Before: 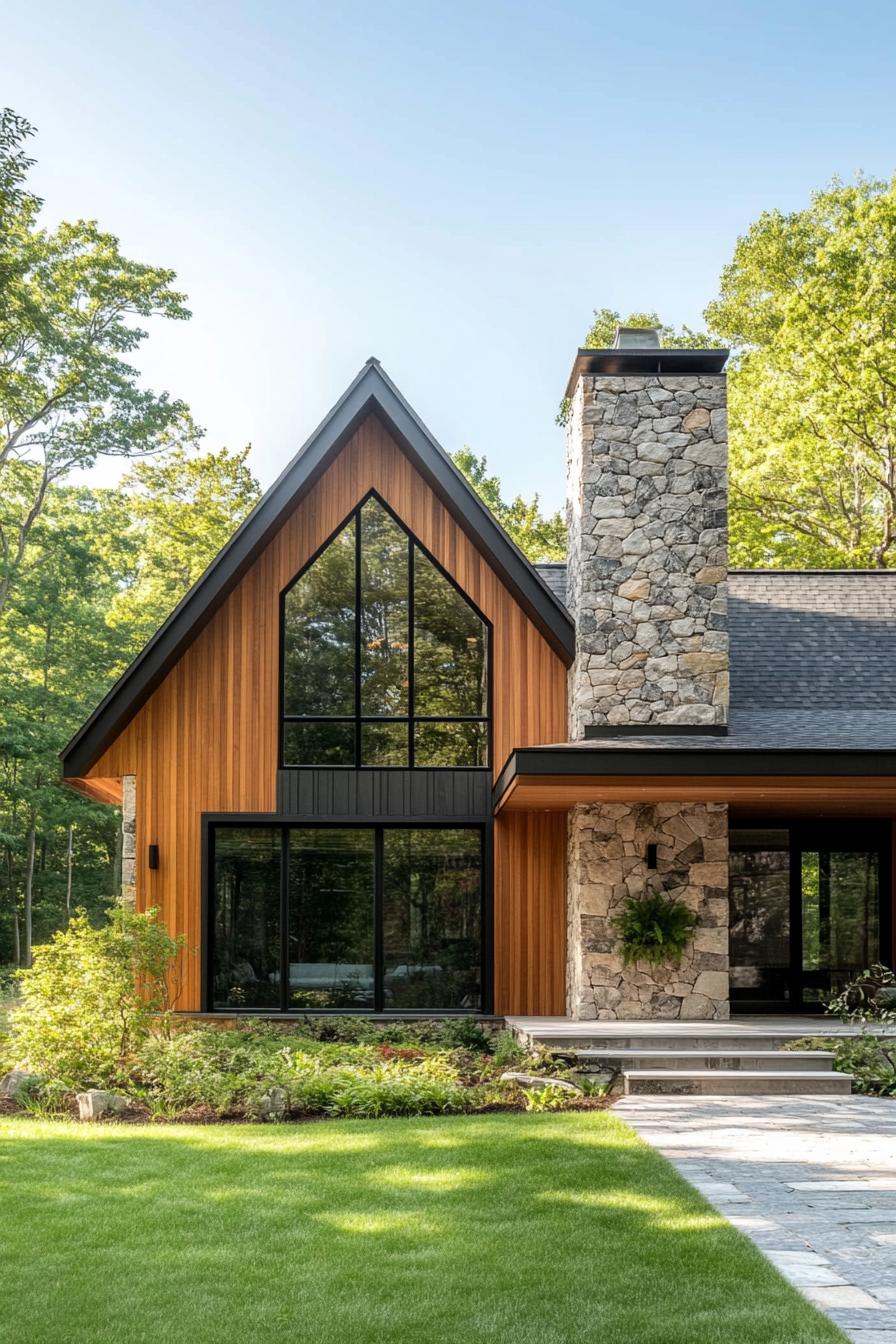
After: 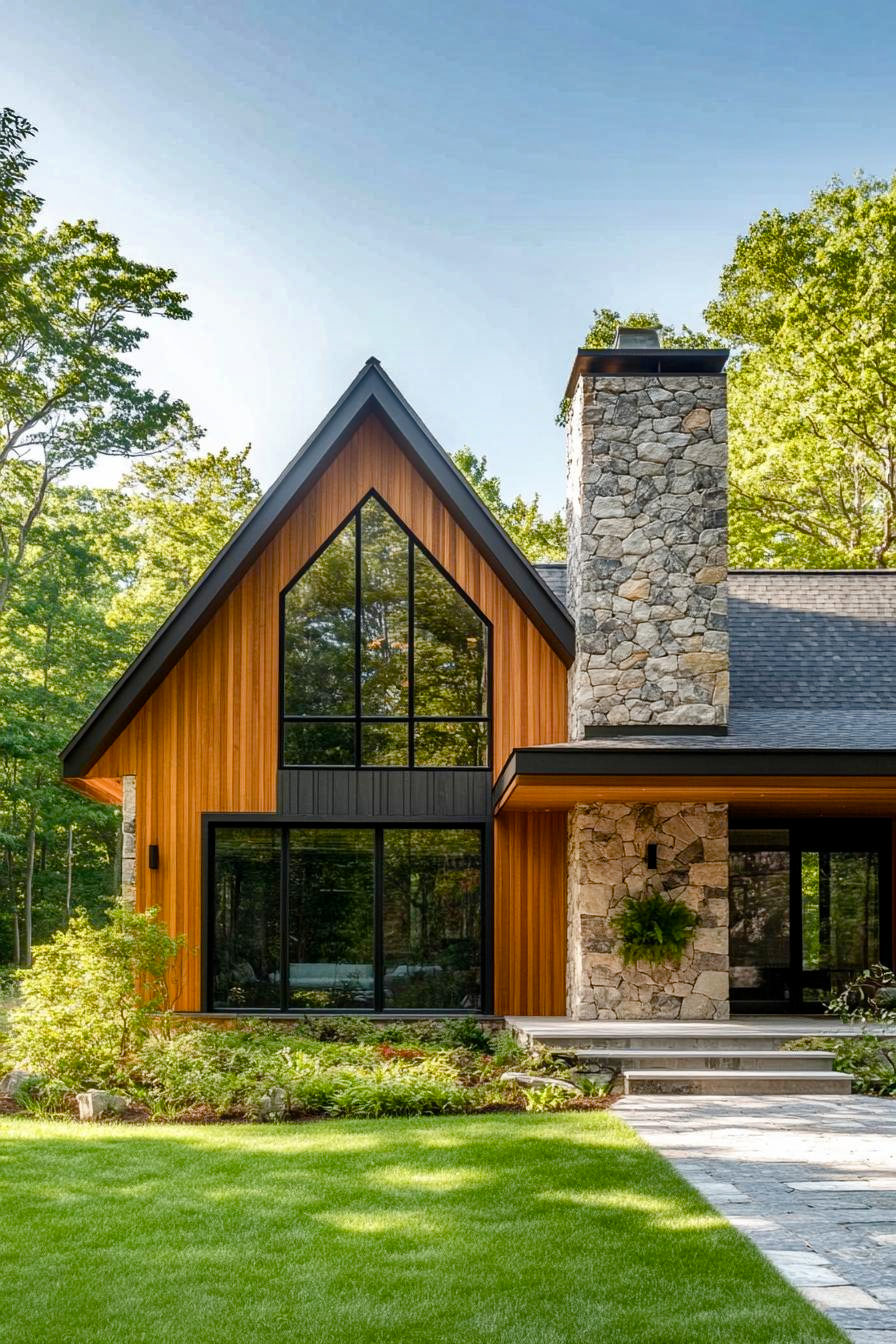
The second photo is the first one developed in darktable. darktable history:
color balance rgb: perceptual saturation grading › global saturation 20%, perceptual saturation grading › highlights -25%, perceptual saturation grading › shadows 50%
shadows and highlights: shadows 30.63, highlights -63.22, shadows color adjustment 98%, highlights color adjustment 58.61%, soften with gaussian
